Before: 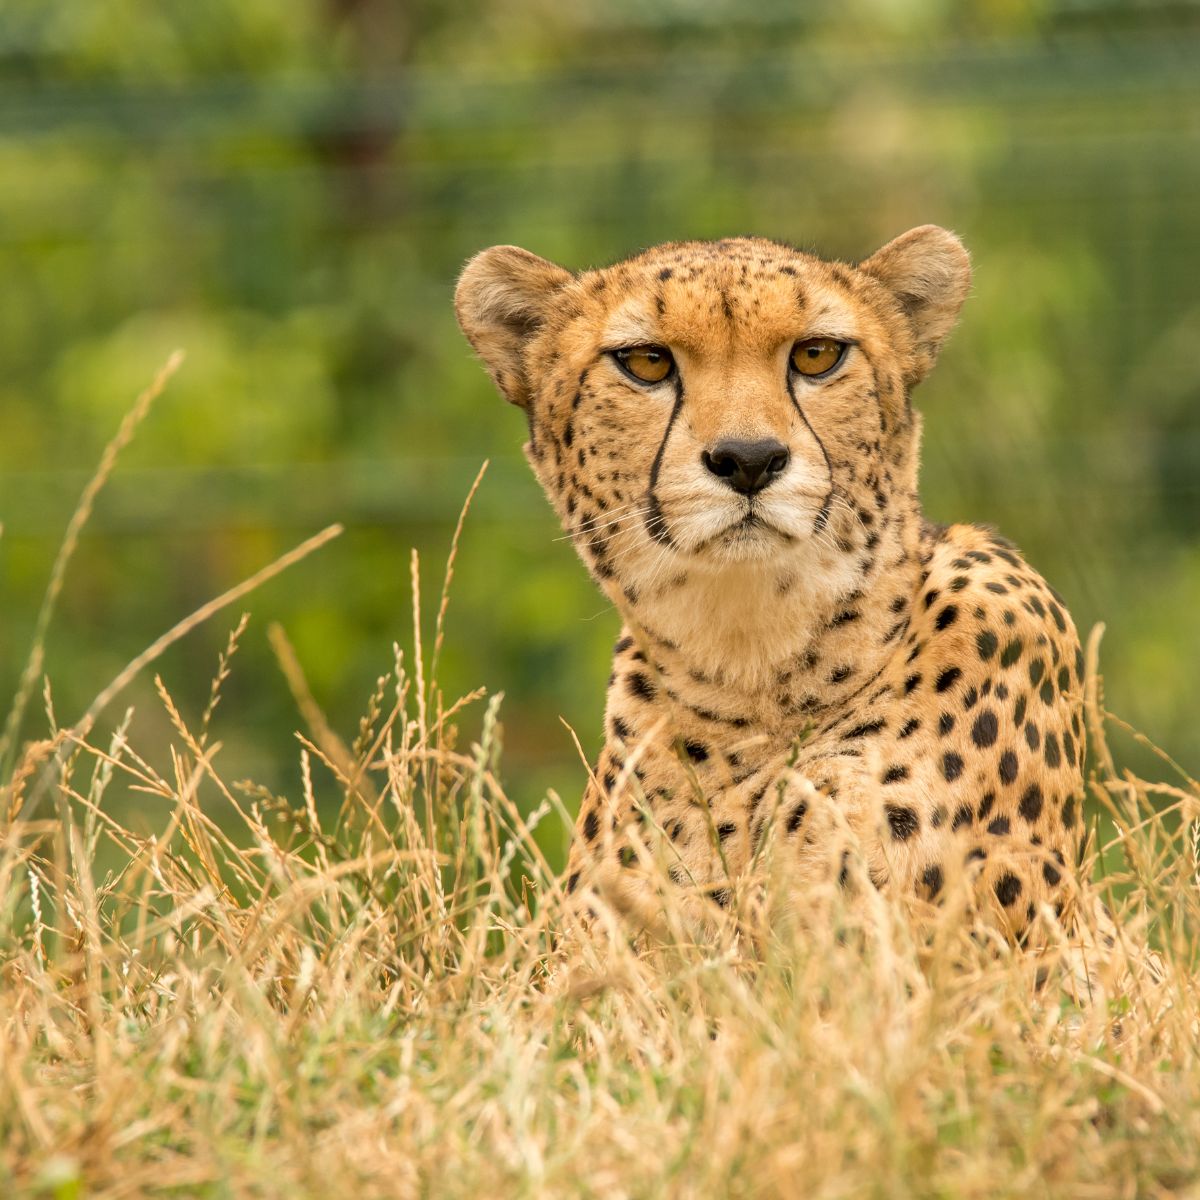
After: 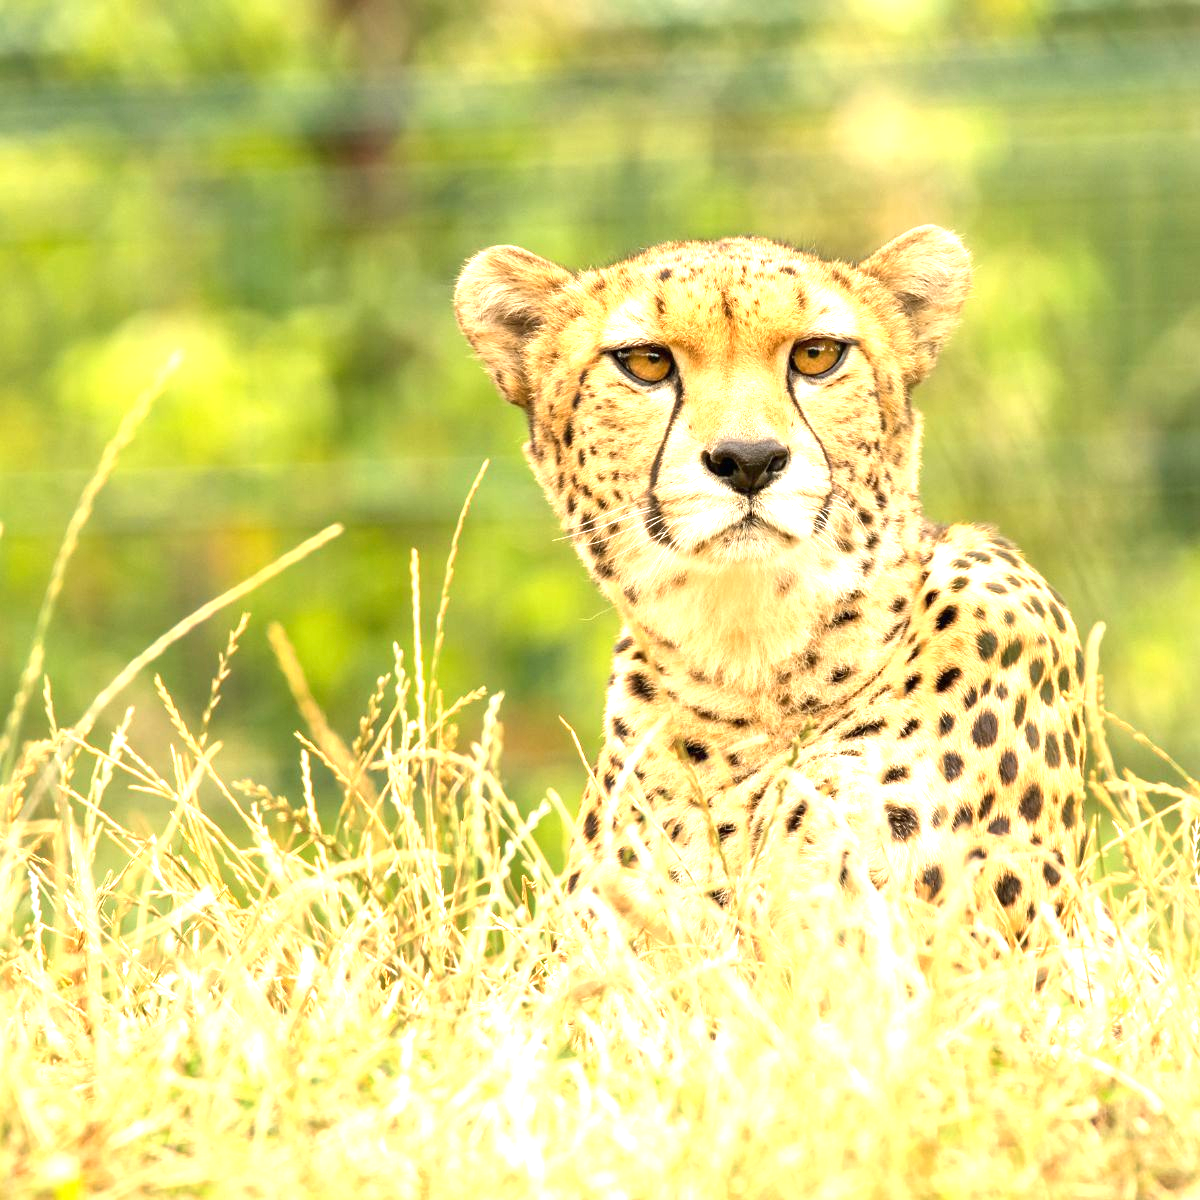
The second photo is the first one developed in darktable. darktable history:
exposure: black level correction 0, exposure 1.474 EV, compensate highlight preservation false
